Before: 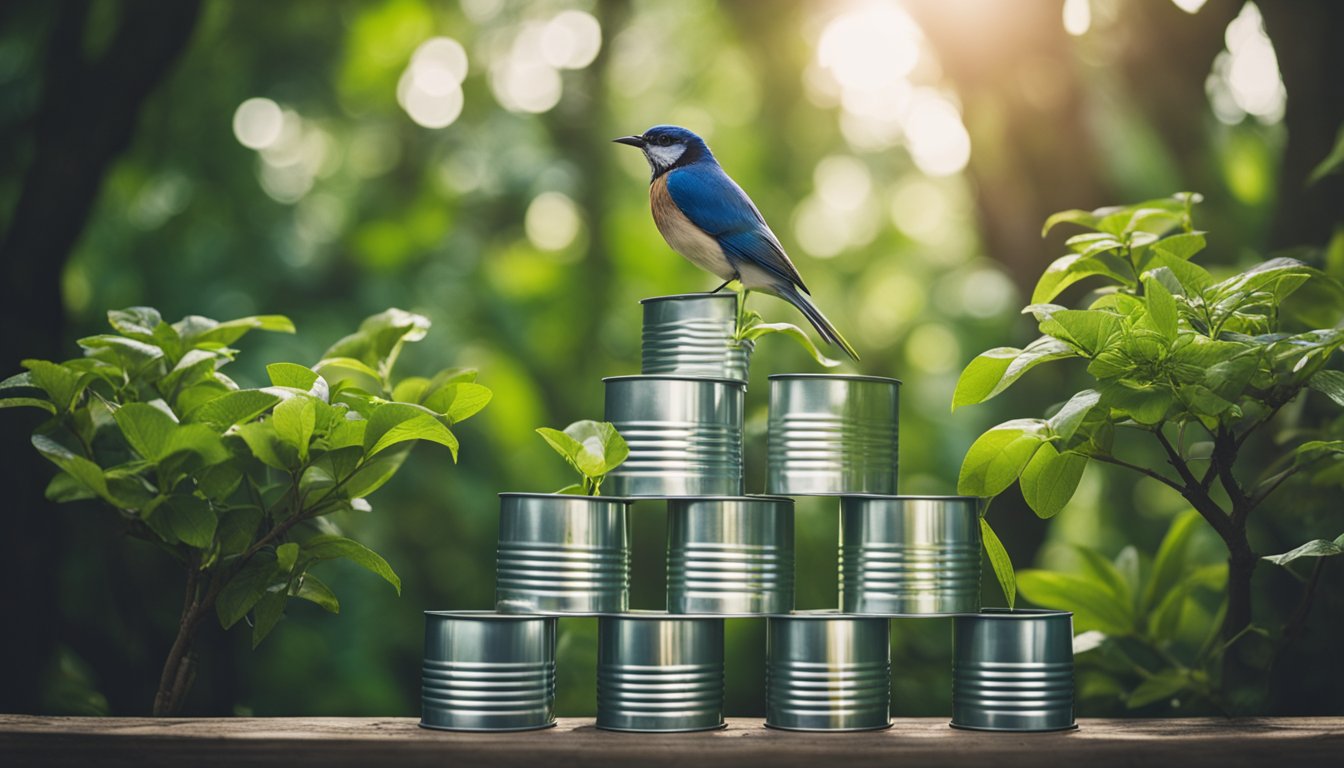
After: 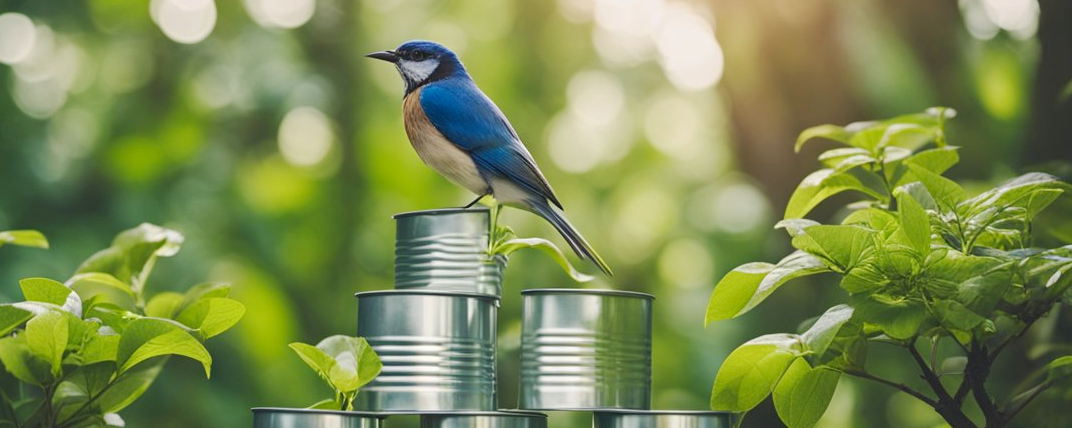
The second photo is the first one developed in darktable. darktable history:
tone equalizer: on, module defaults
contrast brightness saturation: contrast -0.023, brightness -0.012, saturation 0.038
crop: left 18.423%, top 11.088%, right 1.763%, bottom 33.053%
base curve: curves: ch0 [(0, 0) (0.262, 0.32) (0.722, 0.705) (1, 1)], preserve colors none
